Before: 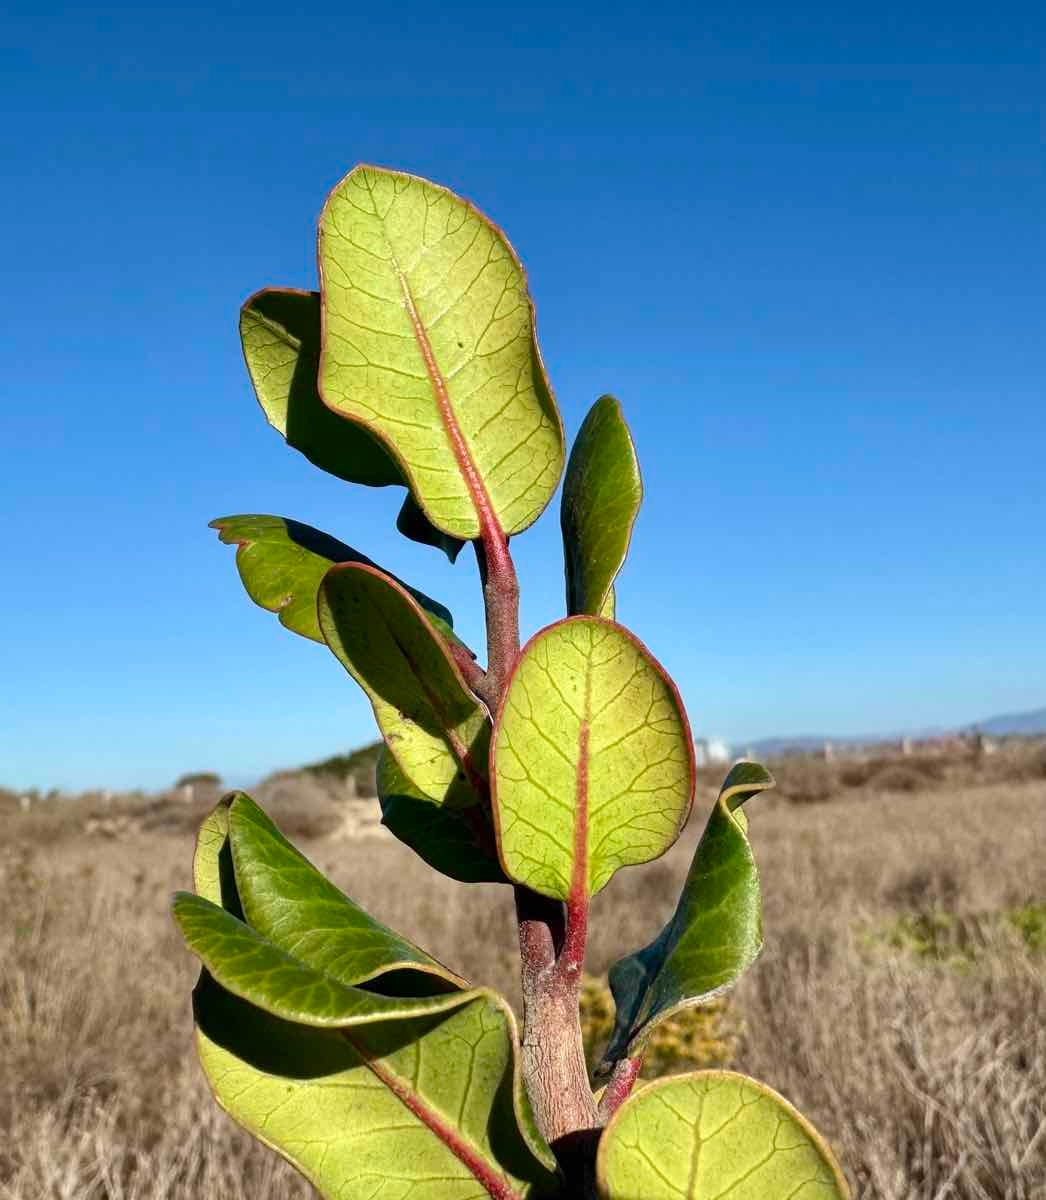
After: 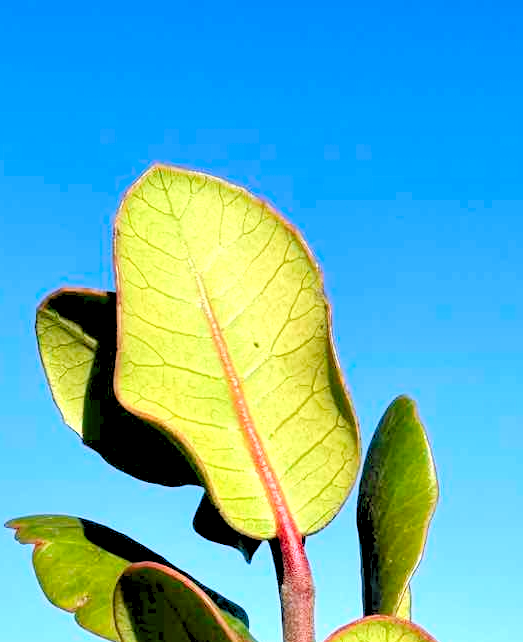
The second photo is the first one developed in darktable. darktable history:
tone equalizer: -8 EV -0.417 EV, -7 EV -0.389 EV, -6 EV -0.333 EV, -5 EV -0.222 EV, -3 EV 0.222 EV, -2 EV 0.333 EV, -1 EV 0.389 EV, +0 EV 0.417 EV, edges refinement/feathering 500, mask exposure compensation -1.57 EV, preserve details no
crop: left 19.556%, right 30.401%, bottom 46.458%
levels: levels [0.072, 0.414, 0.976]
